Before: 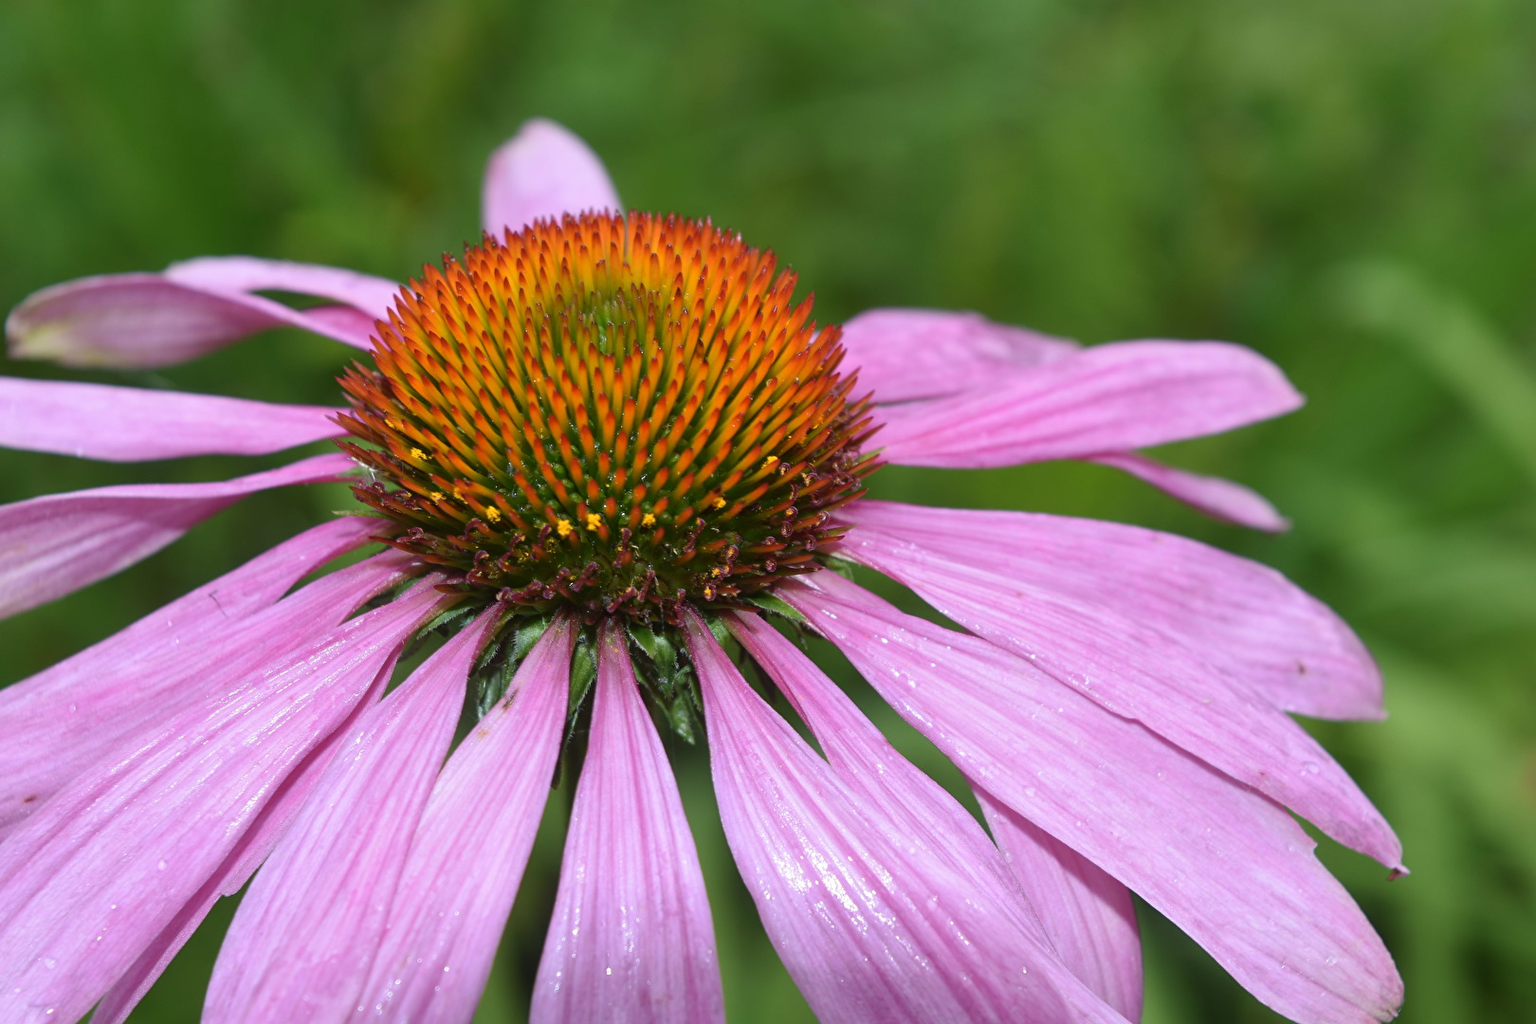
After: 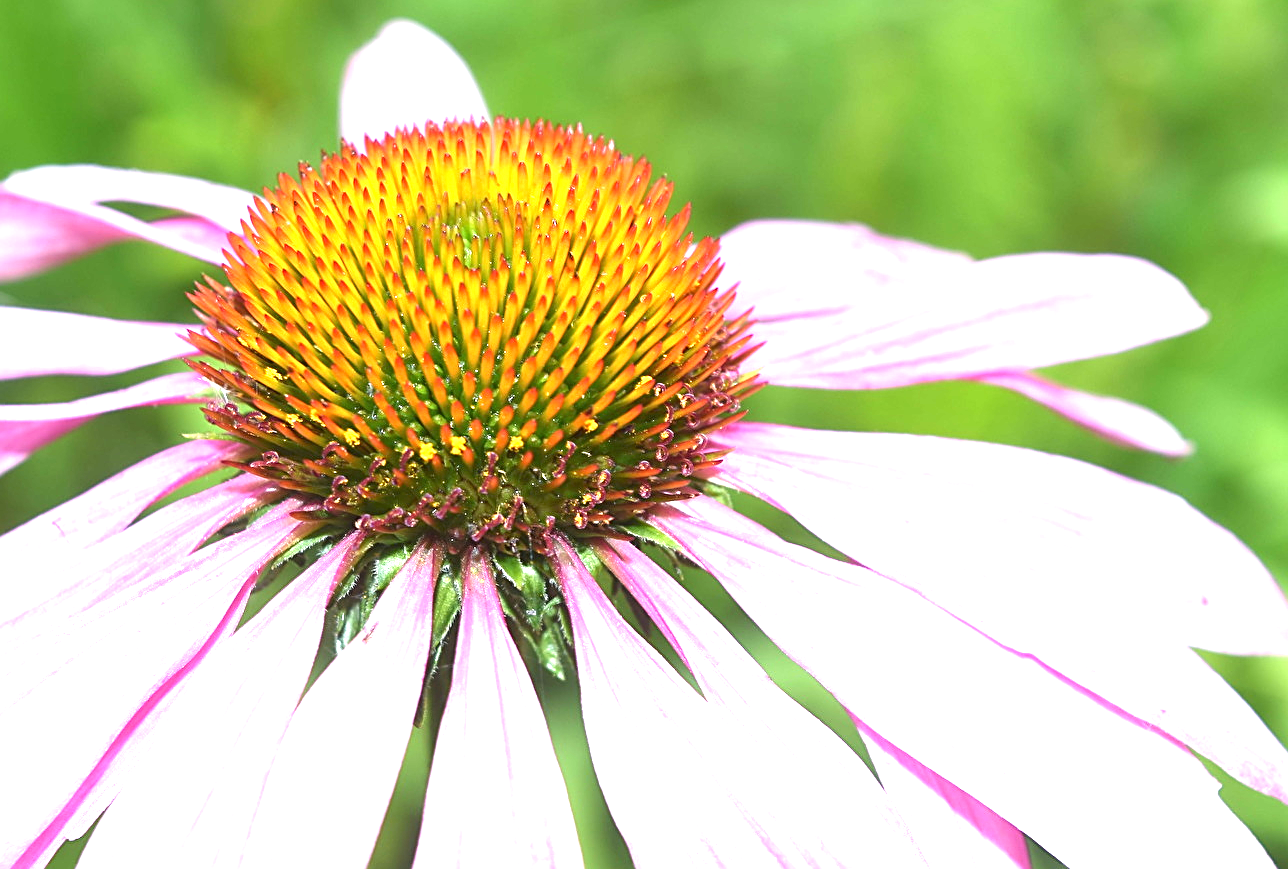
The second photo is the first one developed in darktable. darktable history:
exposure: black level correction 0, exposure 2 EV, compensate highlight preservation false
crop and rotate: left 10.374%, top 9.802%, right 10.106%, bottom 9.645%
sharpen: on, module defaults
